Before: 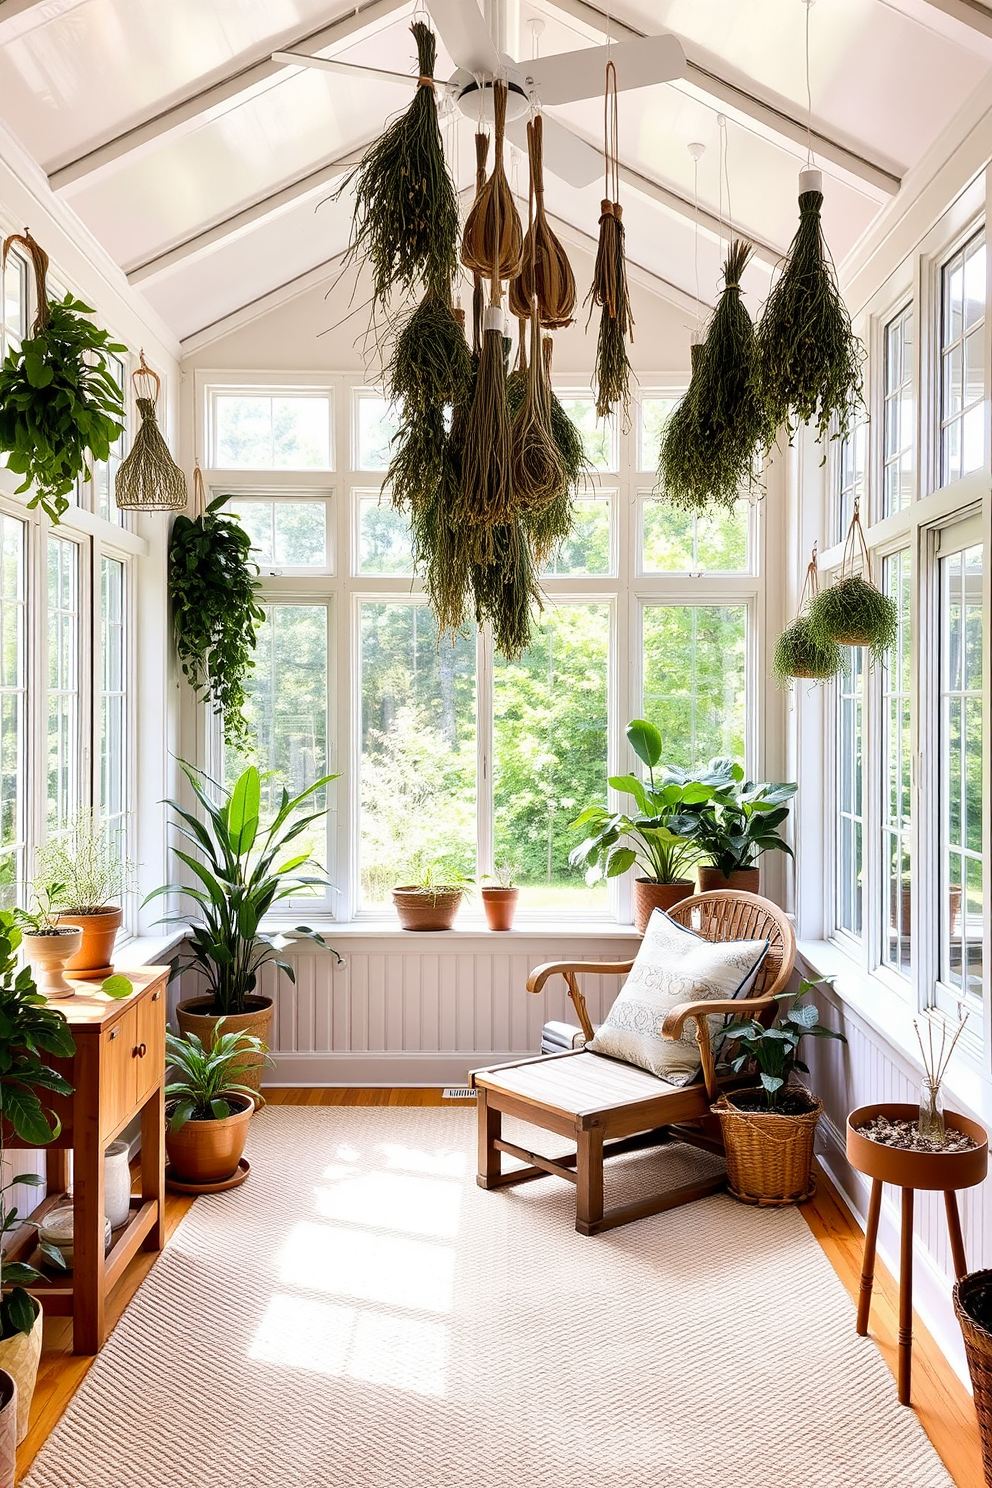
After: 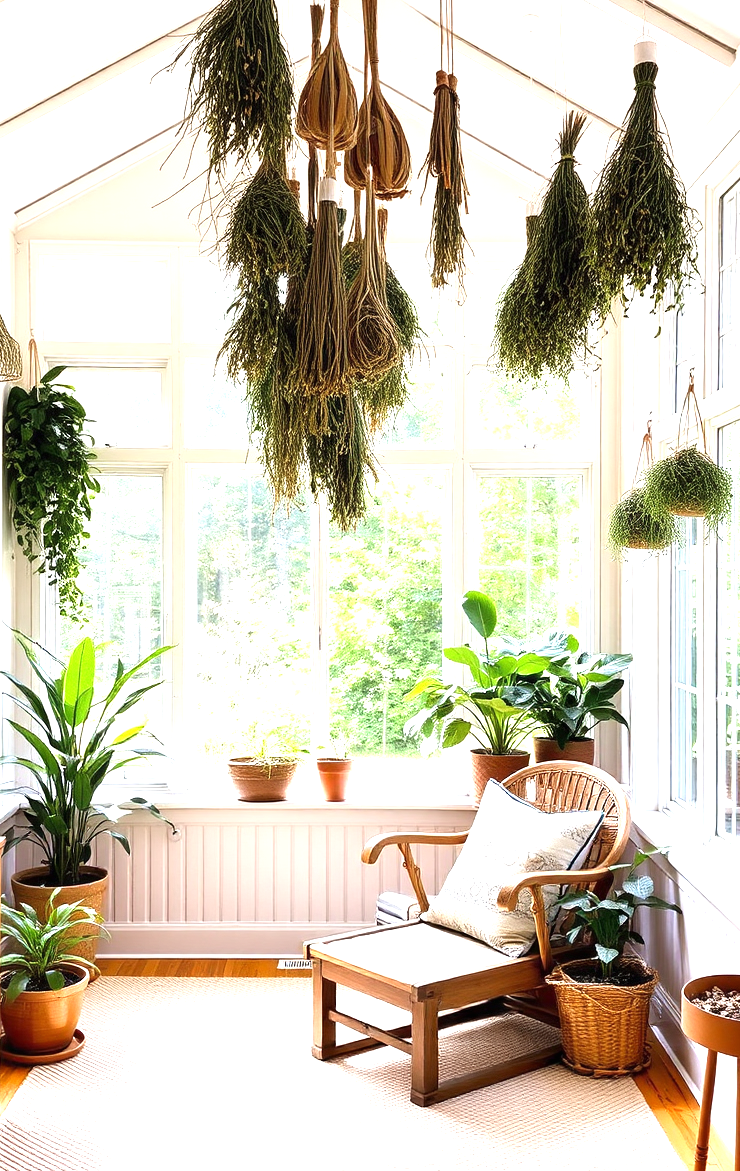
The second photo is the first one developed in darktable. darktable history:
exposure: black level correction 0, exposure 1 EV, compensate highlight preservation false
crop: left 16.721%, top 8.735%, right 8.596%, bottom 12.525%
